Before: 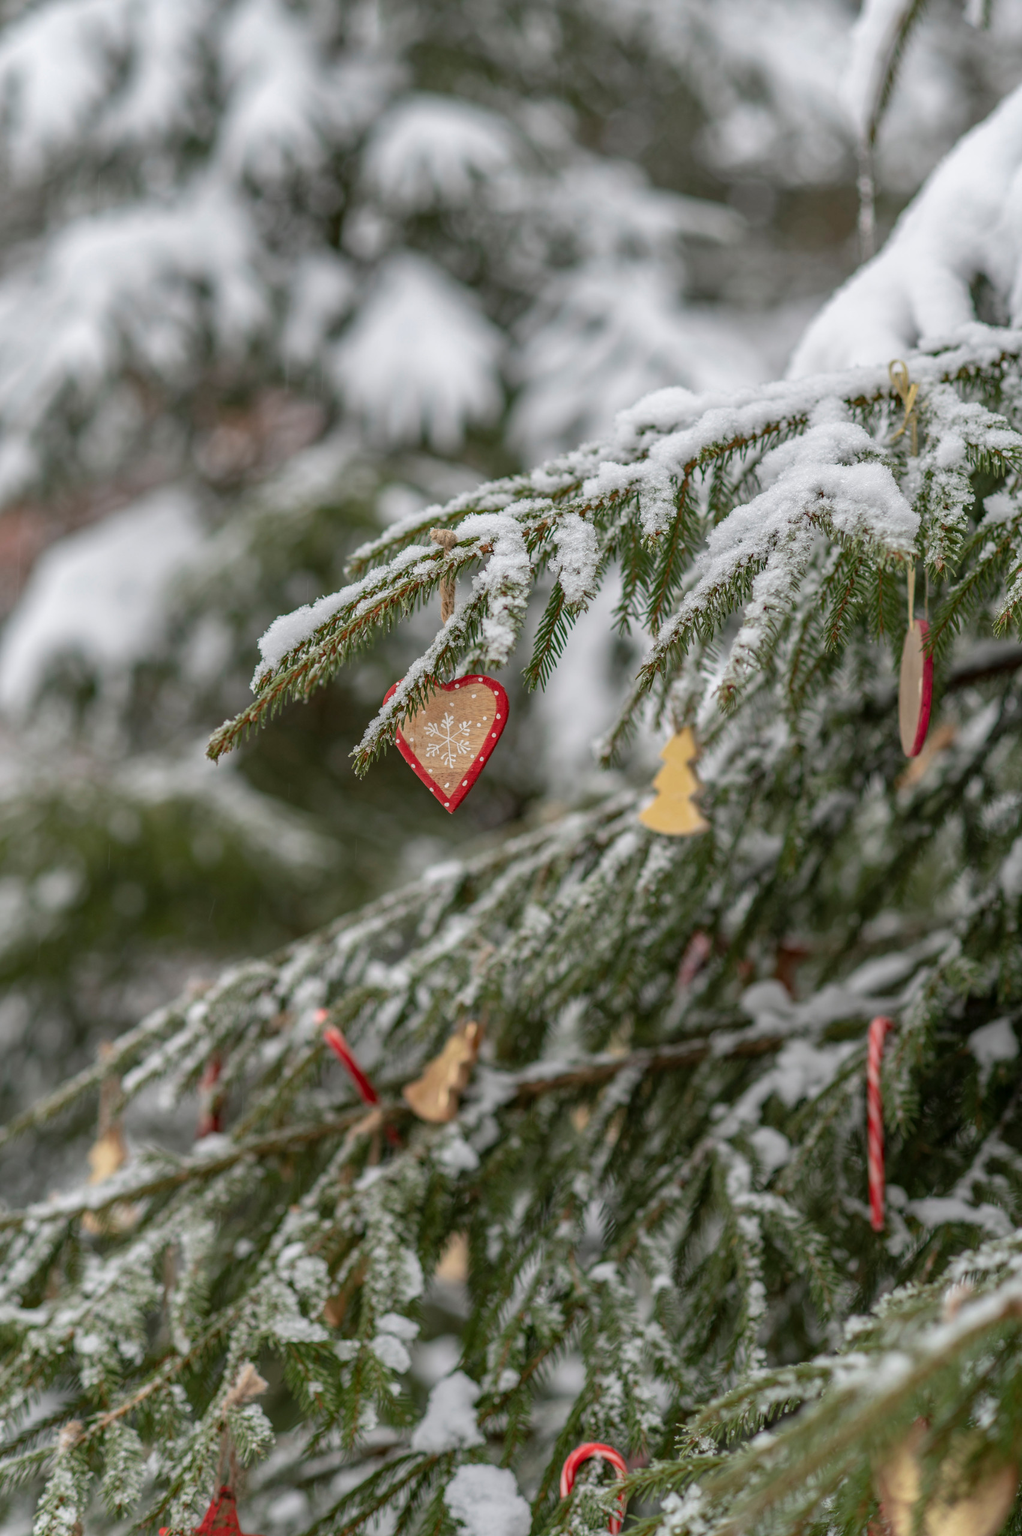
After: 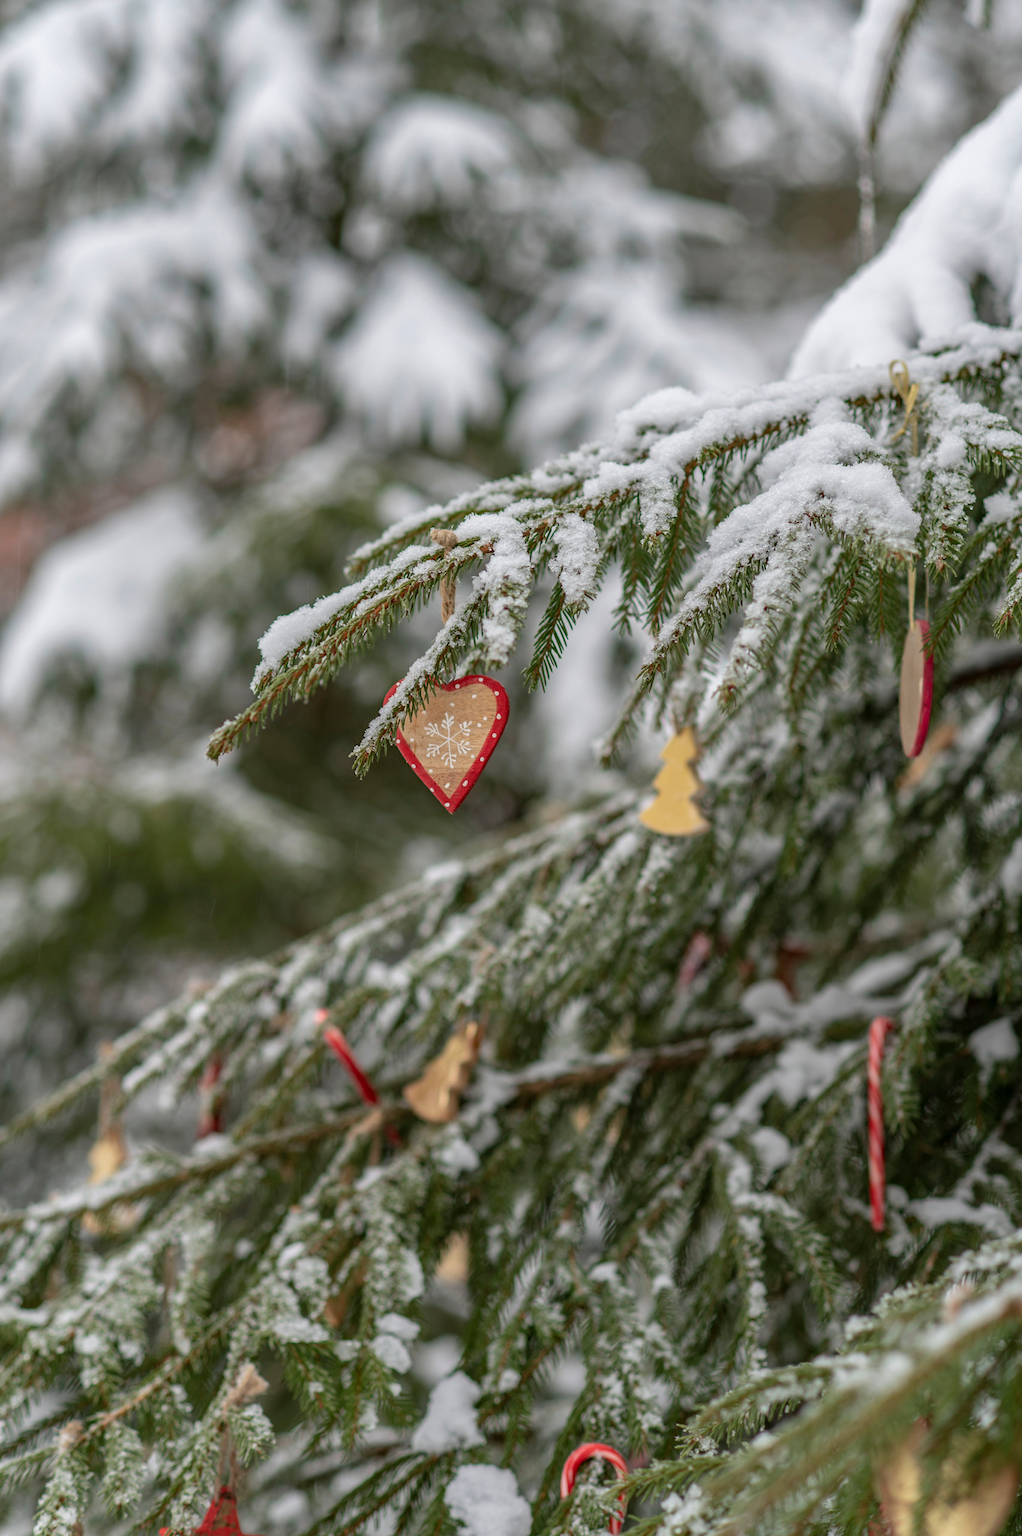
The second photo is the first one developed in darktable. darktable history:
velvia: strength 9.21%
